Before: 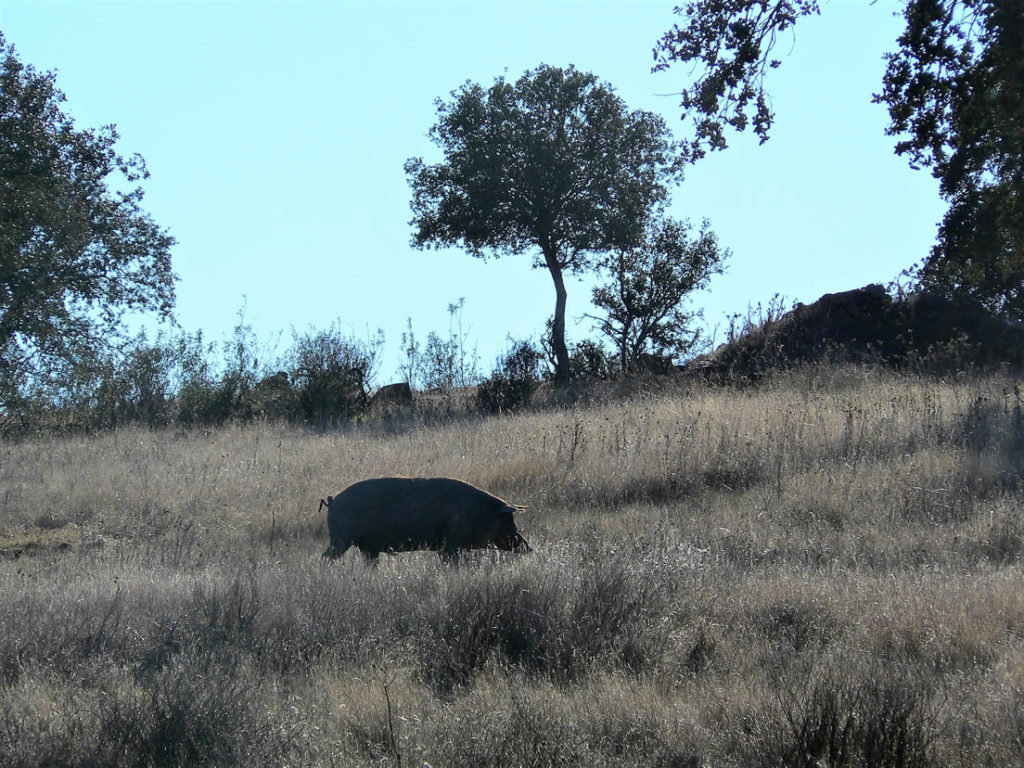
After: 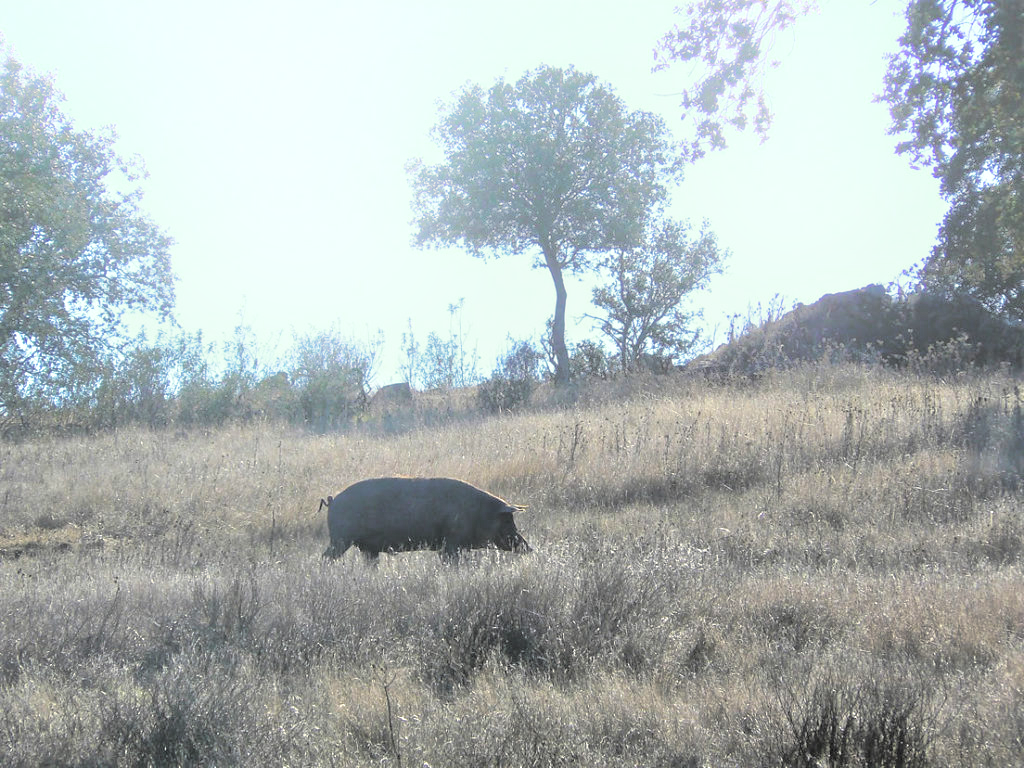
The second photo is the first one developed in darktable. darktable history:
split-toning: shadows › hue 43.2°, shadows › saturation 0, highlights › hue 50.4°, highlights › saturation 1
tone equalizer: -8 EV 2 EV, -7 EV 2 EV, -6 EV 2 EV, -5 EV 2 EV, -4 EV 2 EV, -3 EV 1.5 EV, -2 EV 1 EV, -1 EV 0.5 EV
bloom: threshold 82.5%, strength 16.25%
